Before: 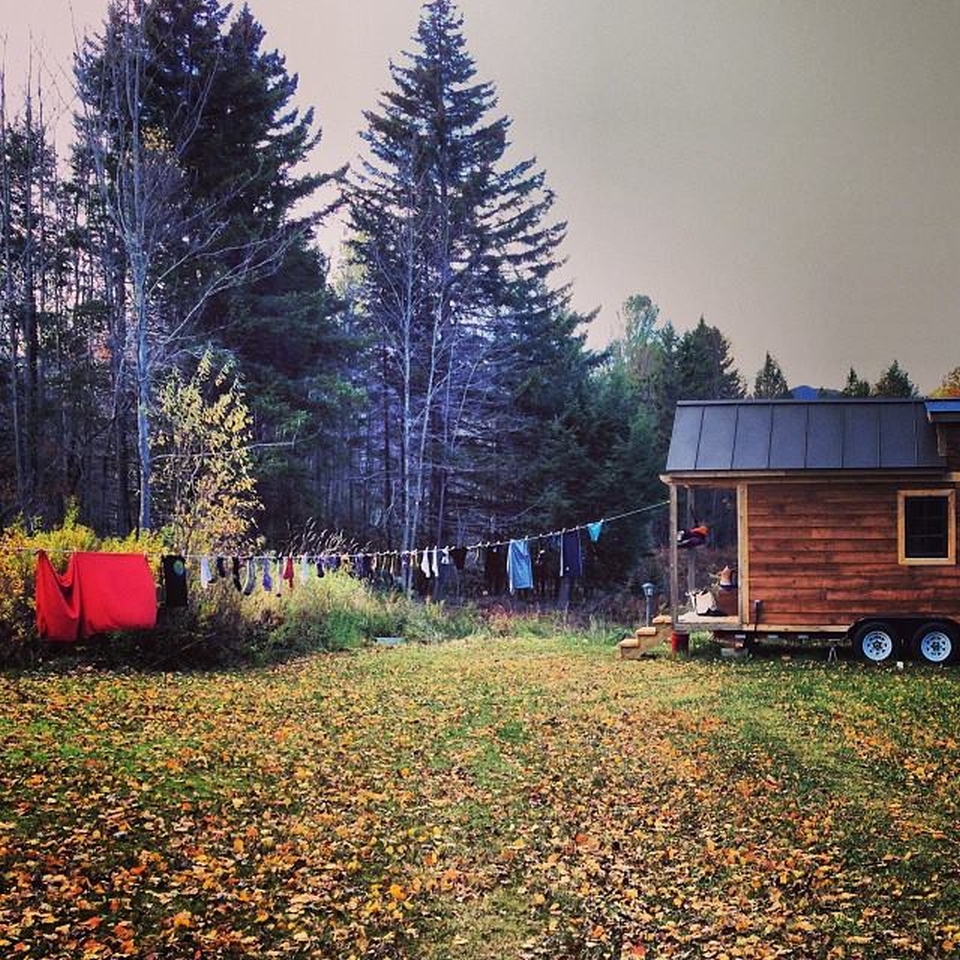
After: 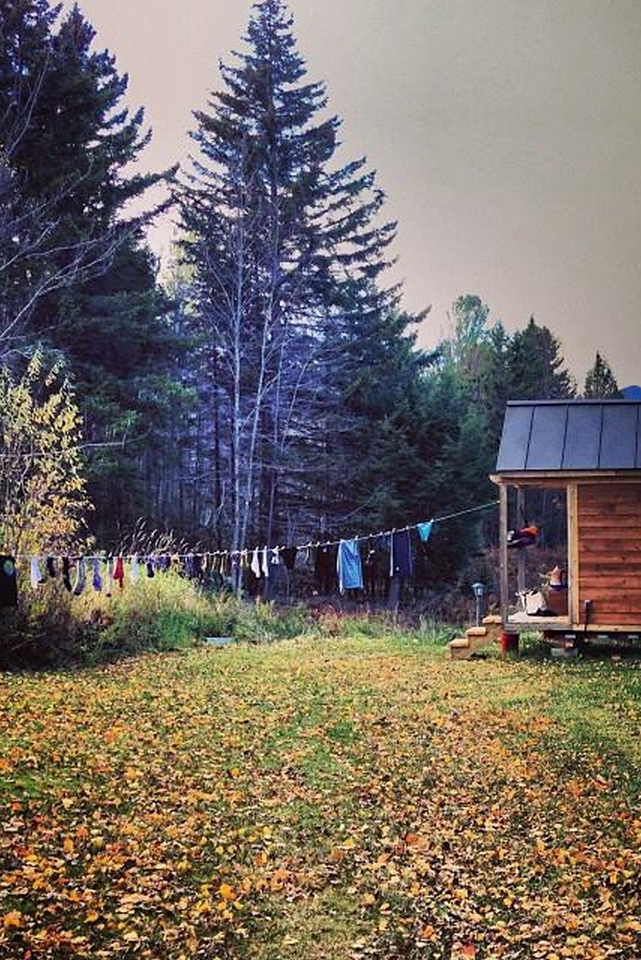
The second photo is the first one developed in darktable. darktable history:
haze removal: compatibility mode true, adaptive false
crop and rotate: left 17.732%, right 15.423%
